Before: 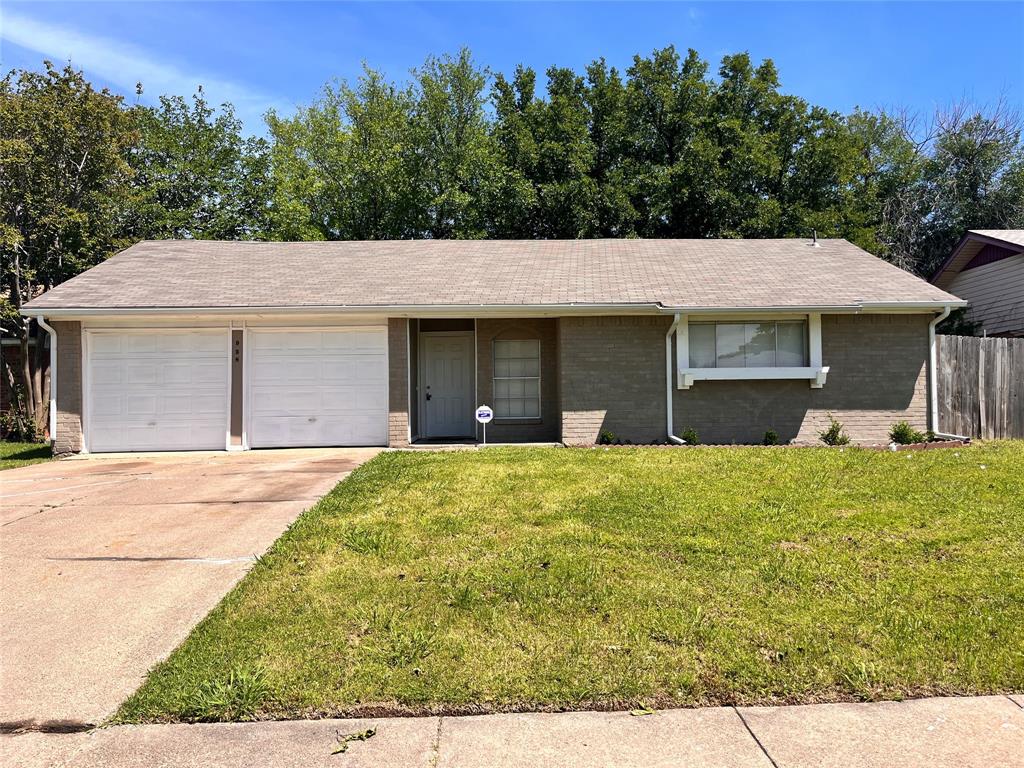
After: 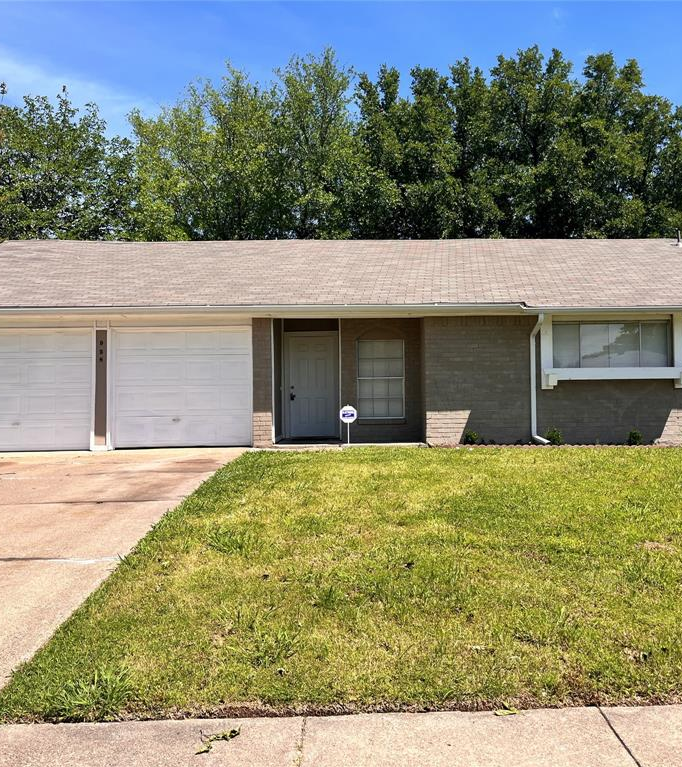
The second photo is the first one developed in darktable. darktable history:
color correction: saturation 0.98
crop and rotate: left 13.342%, right 19.991%
